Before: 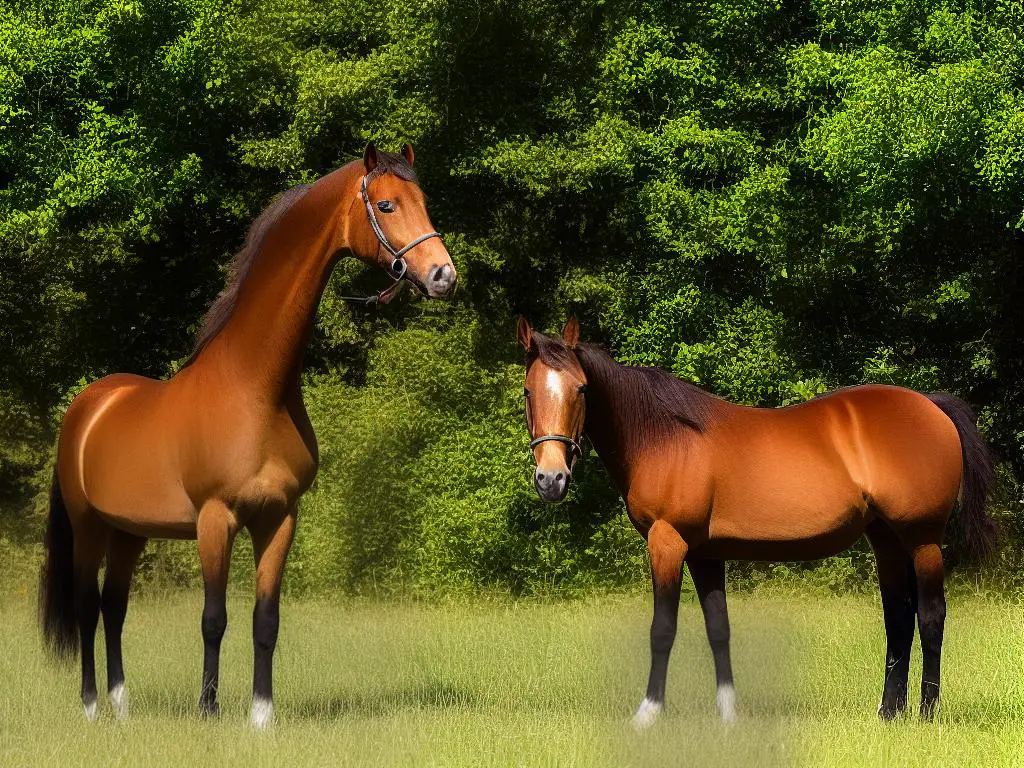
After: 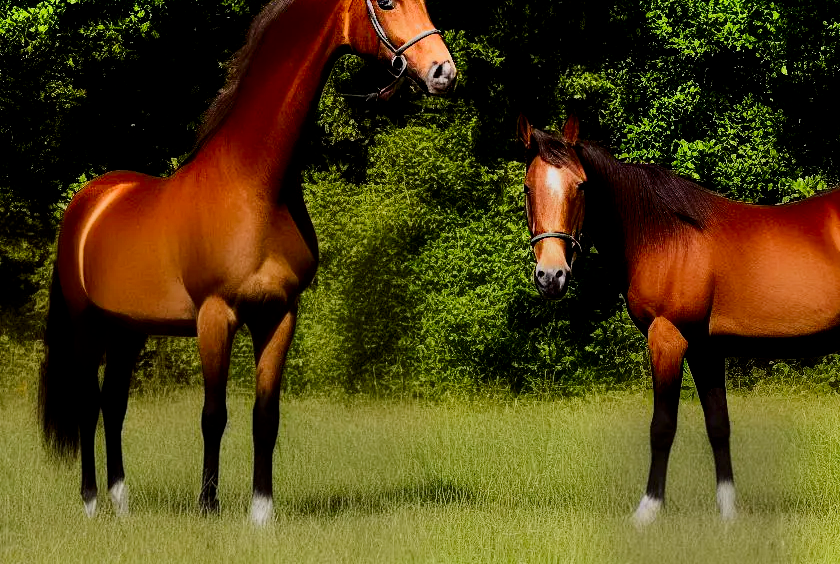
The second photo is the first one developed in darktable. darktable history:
crop: top 26.531%, right 17.959%
shadows and highlights: shadows 43.71, white point adjustment -1.46, soften with gaussian
filmic rgb: black relative exposure -4.88 EV, hardness 2.82
contrast brightness saturation: contrast 0.19, brightness -0.24, saturation 0.11
